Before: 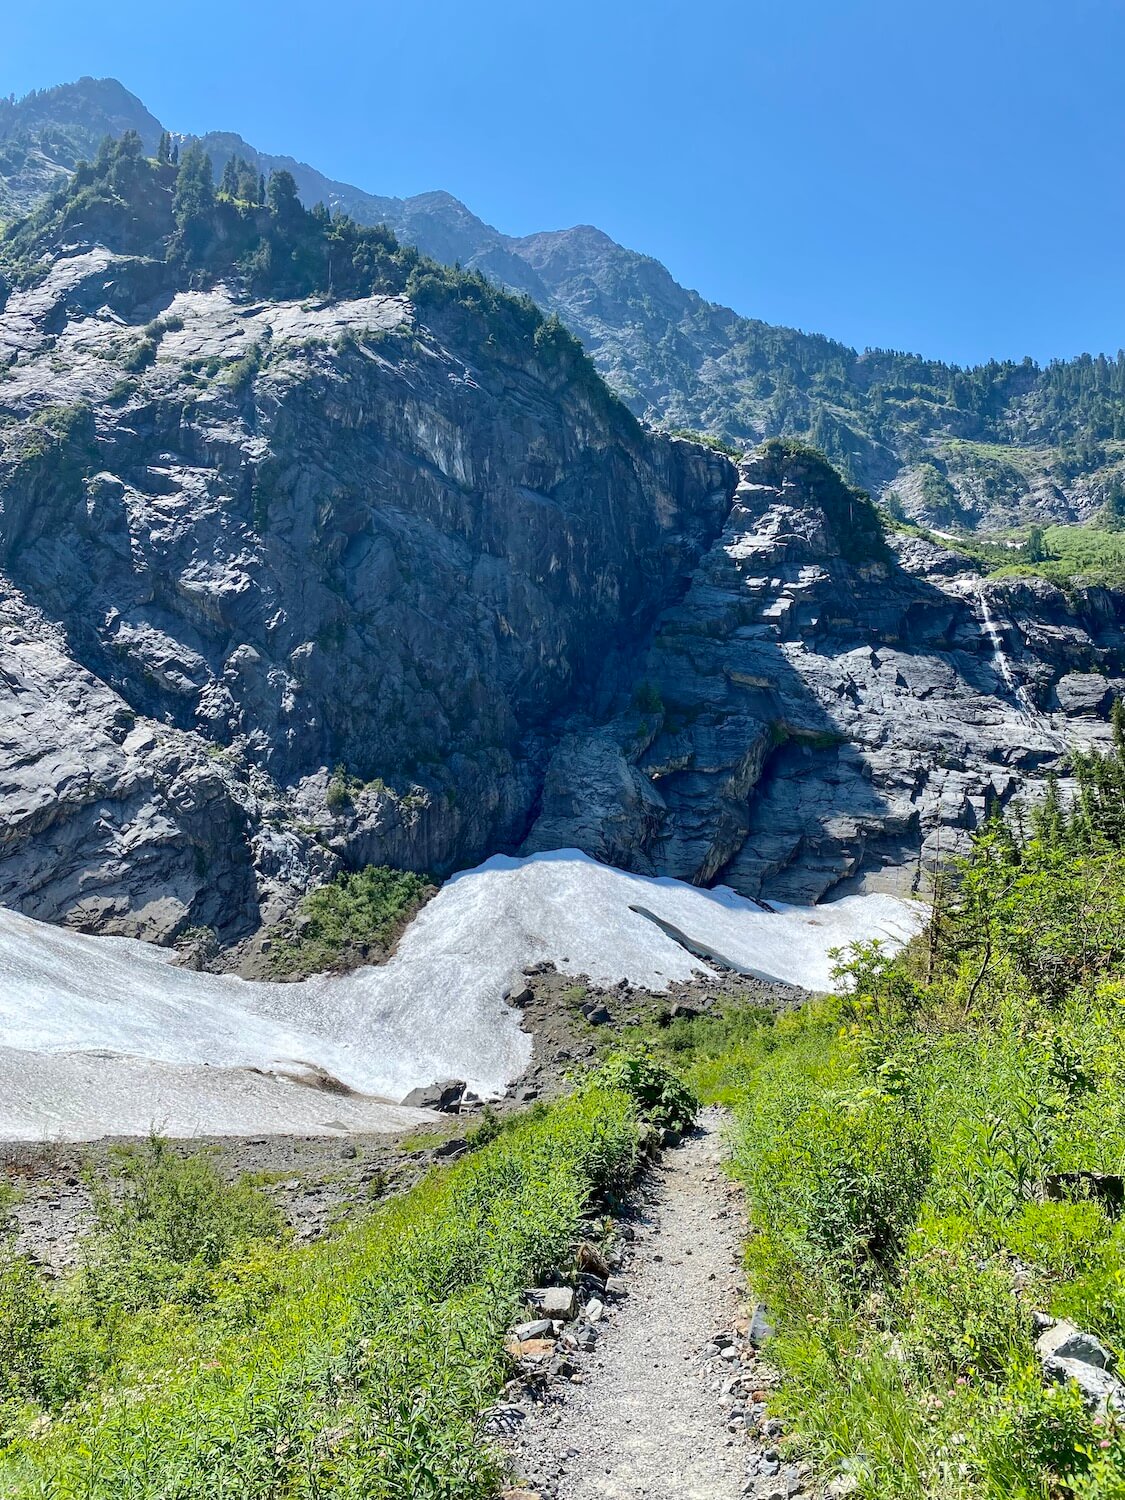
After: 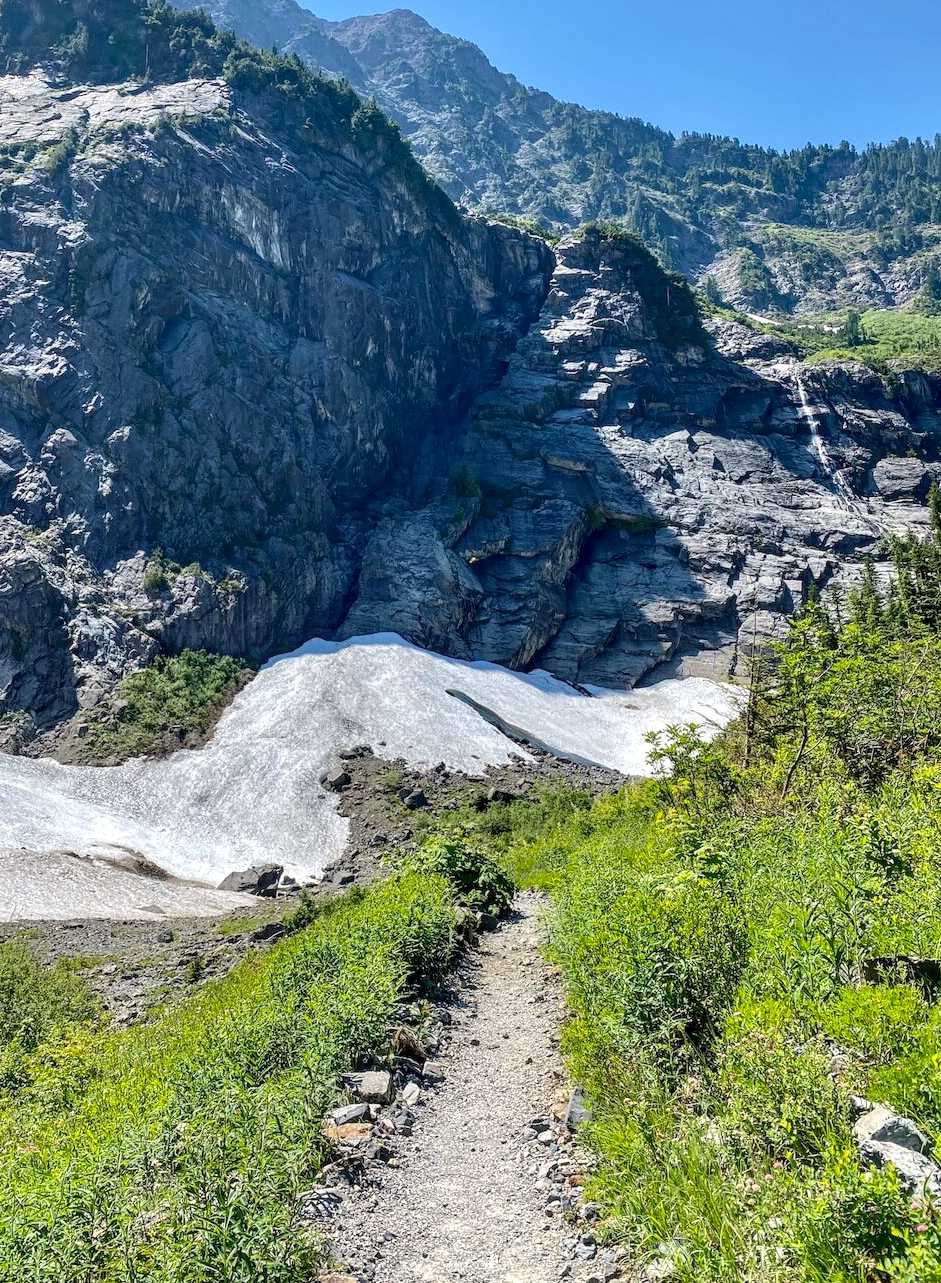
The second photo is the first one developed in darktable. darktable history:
crop: left 16.345%, top 14.438%
local contrast: on, module defaults
color balance rgb: highlights gain › chroma 1.03%, highlights gain › hue 60.2°, perceptual saturation grading › global saturation 0.572%, contrast 4.394%
